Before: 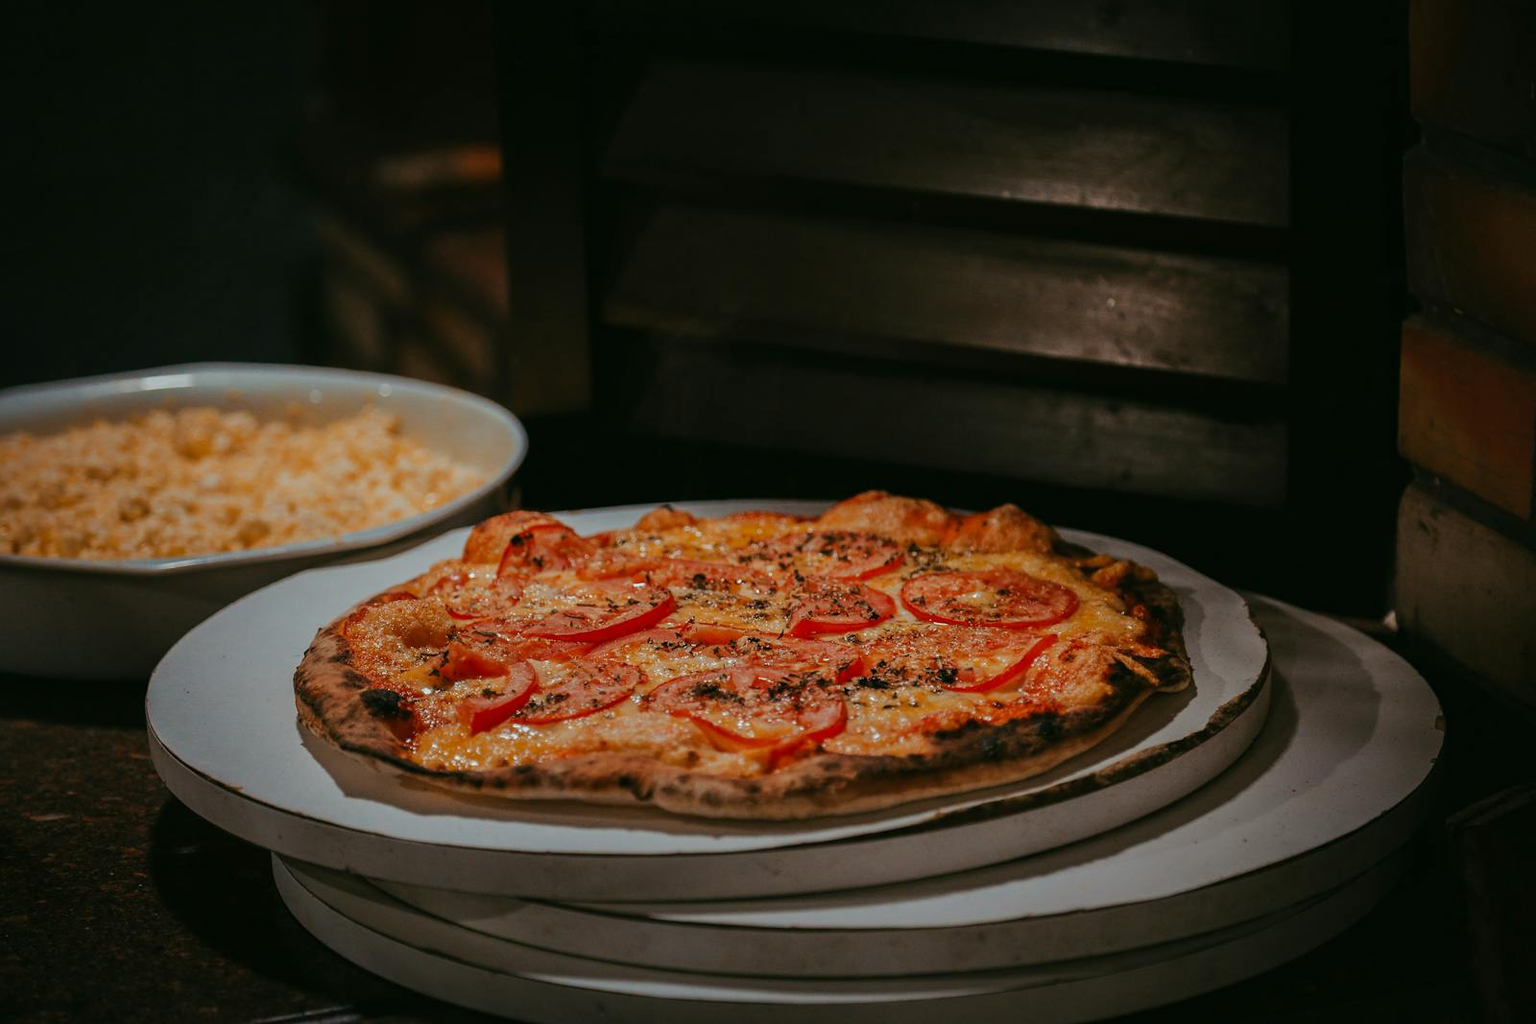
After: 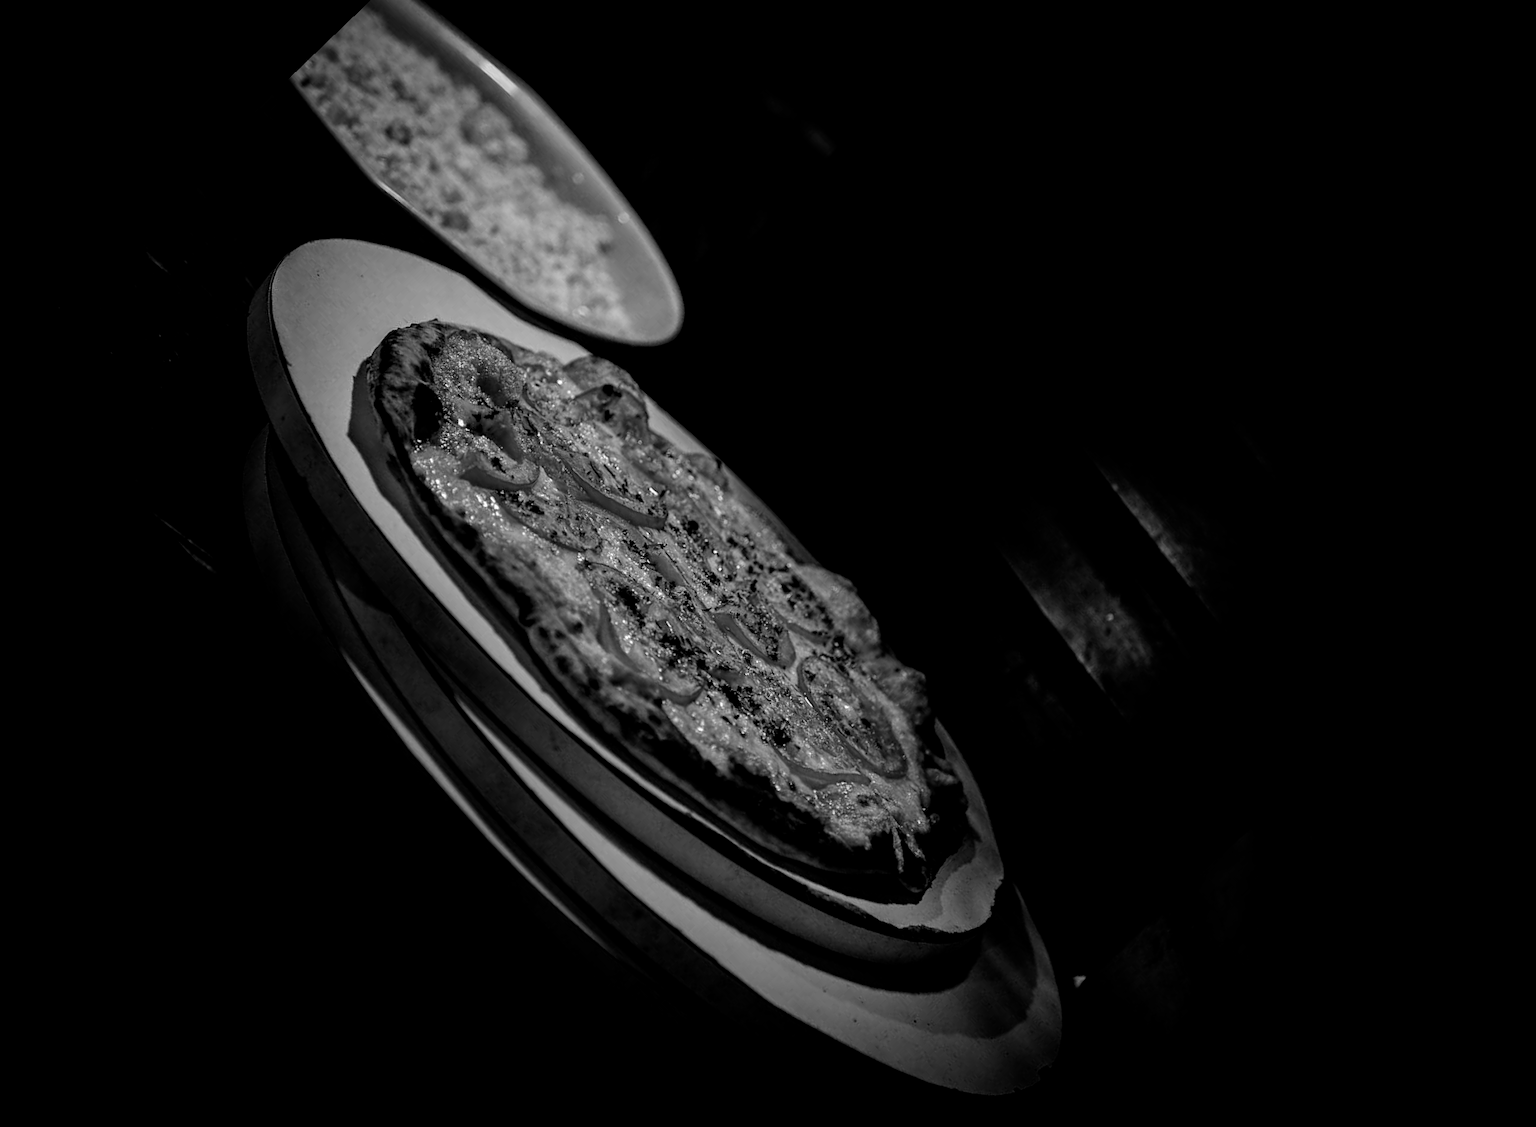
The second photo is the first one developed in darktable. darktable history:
exposure: black level correction 0.001, exposure -0.2 EV, compensate highlight preservation false
crop and rotate: angle -46.26°, top 16.234%, right 0.912%, bottom 11.704%
white balance: red 0.98, blue 1.034
filmic rgb: black relative exposure -8.2 EV, white relative exposure 2.2 EV, threshold 3 EV, hardness 7.11, latitude 85.74%, contrast 1.696, highlights saturation mix -4%, shadows ↔ highlights balance -2.69%, preserve chrominance no, color science v5 (2021), contrast in shadows safe, contrast in highlights safe, enable highlight reconstruction true
local contrast: highlights 100%, shadows 100%, detail 120%, midtone range 0.2
monochrome: on, module defaults
